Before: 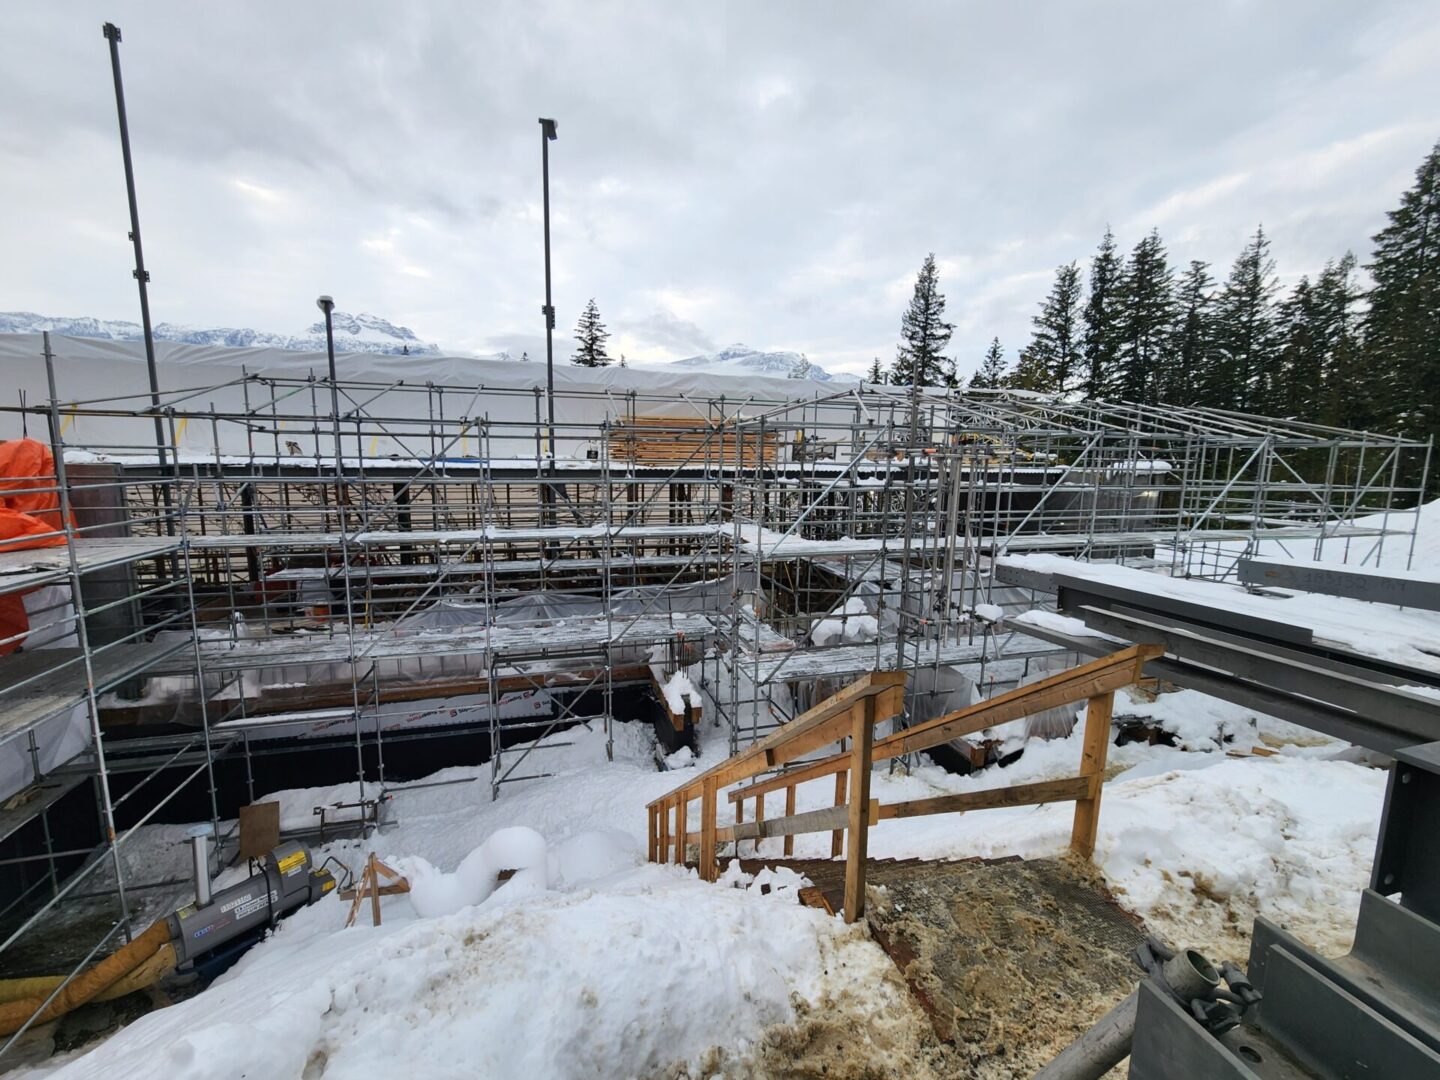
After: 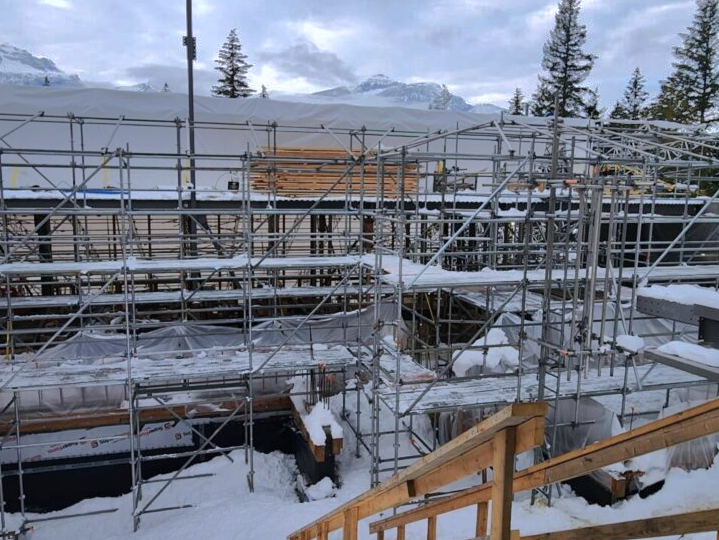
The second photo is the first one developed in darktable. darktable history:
color calibration: illuminant as shot in camera, x 0.358, y 0.373, temperature 4628.91 K
crop: left 25%, top 25%, right 25%, bottom 25%
shadows and highlights: shadows 25, highlights -70
